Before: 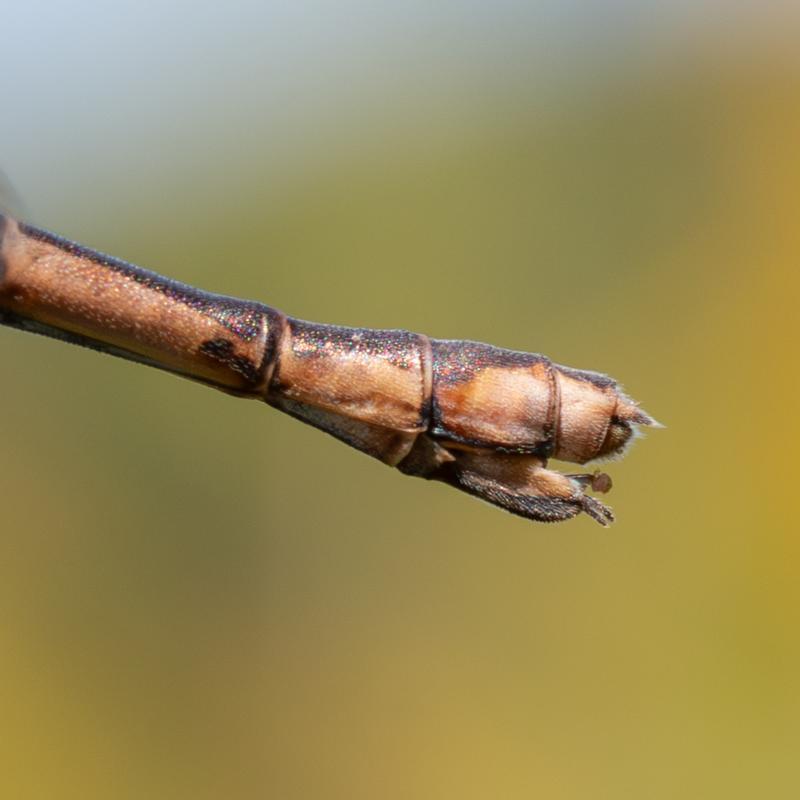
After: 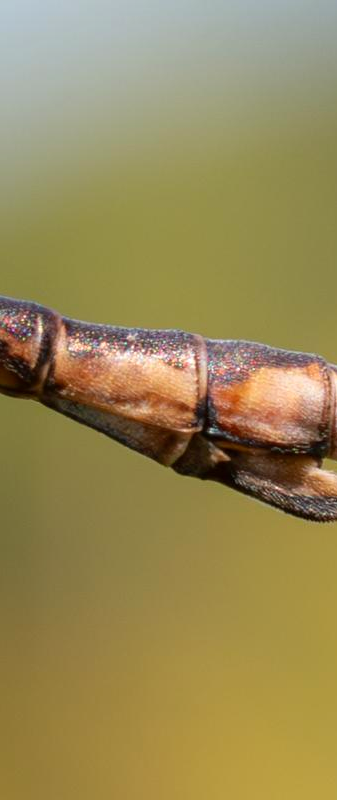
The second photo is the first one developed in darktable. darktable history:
color correction: highlights b* -0.013, saturation 1.11
crop: left 28.212%, right 29.554%
tone equalizer: on, module defaults
